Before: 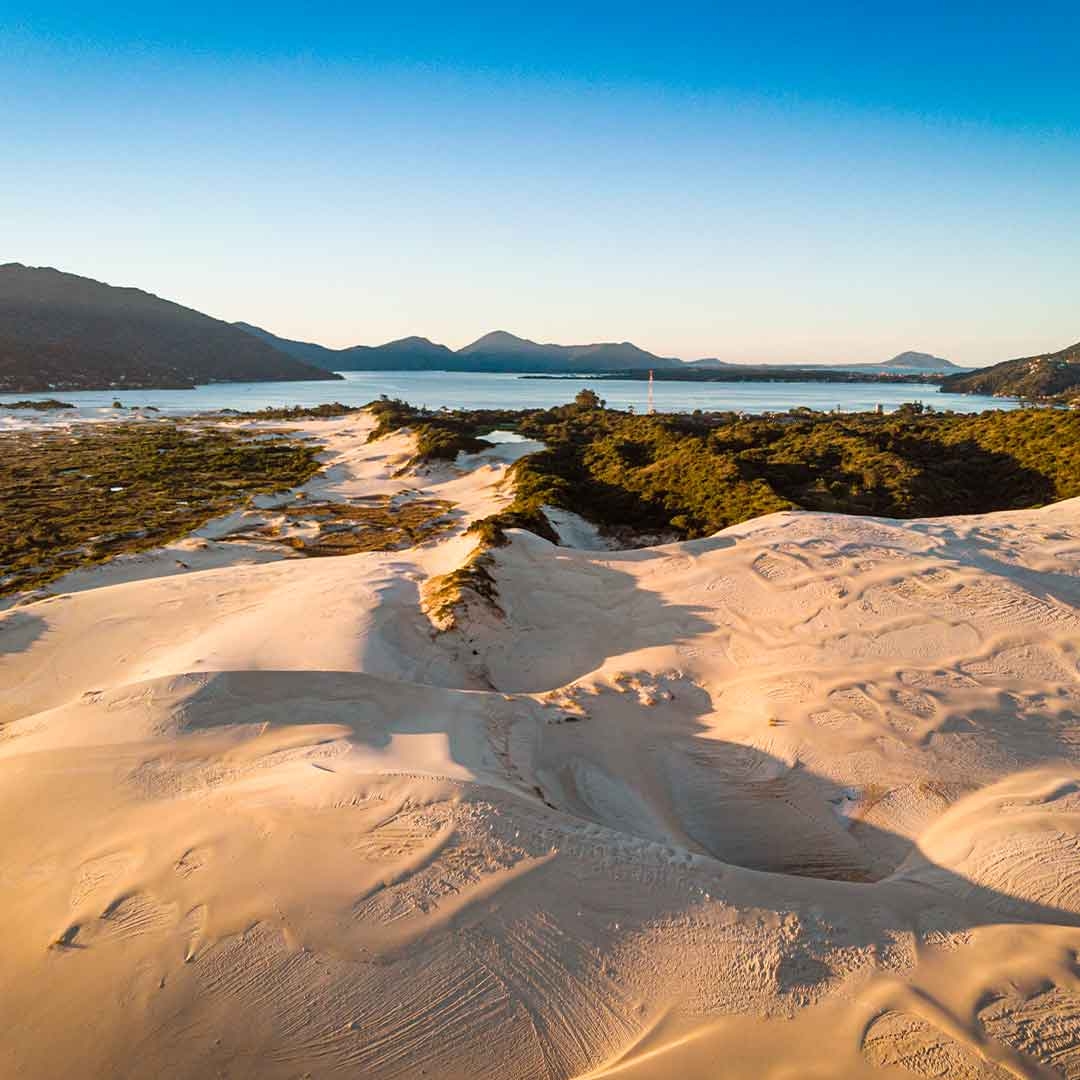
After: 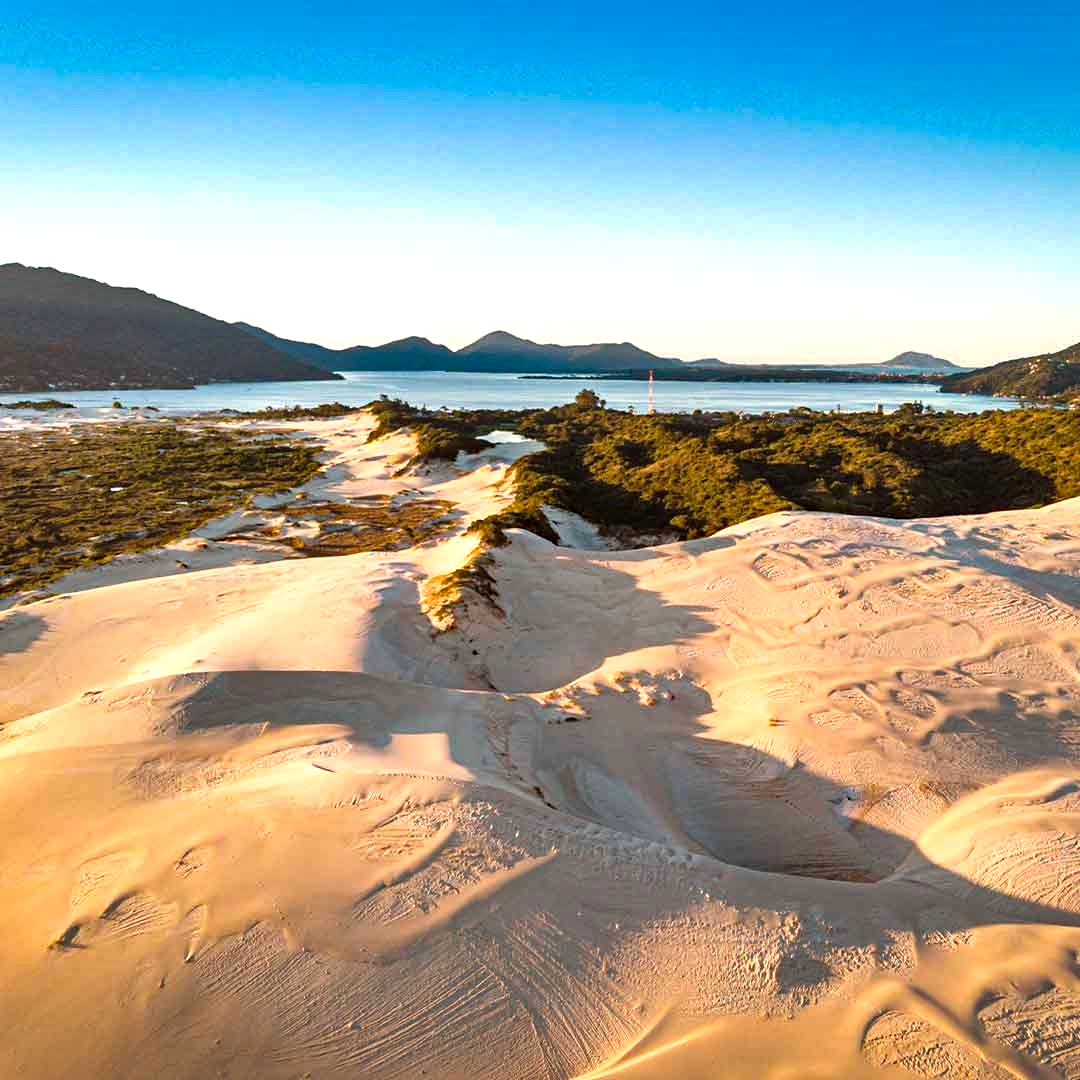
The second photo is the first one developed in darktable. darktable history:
haze removal: compatibility mode true, adaptive false
exposure: black level correction 0, exposure 0.499 EV, compensate highlight preservation false
shadows and highlights: shadows 32.43, highlights -47.49, compress 49.66%, soften with gaussian
